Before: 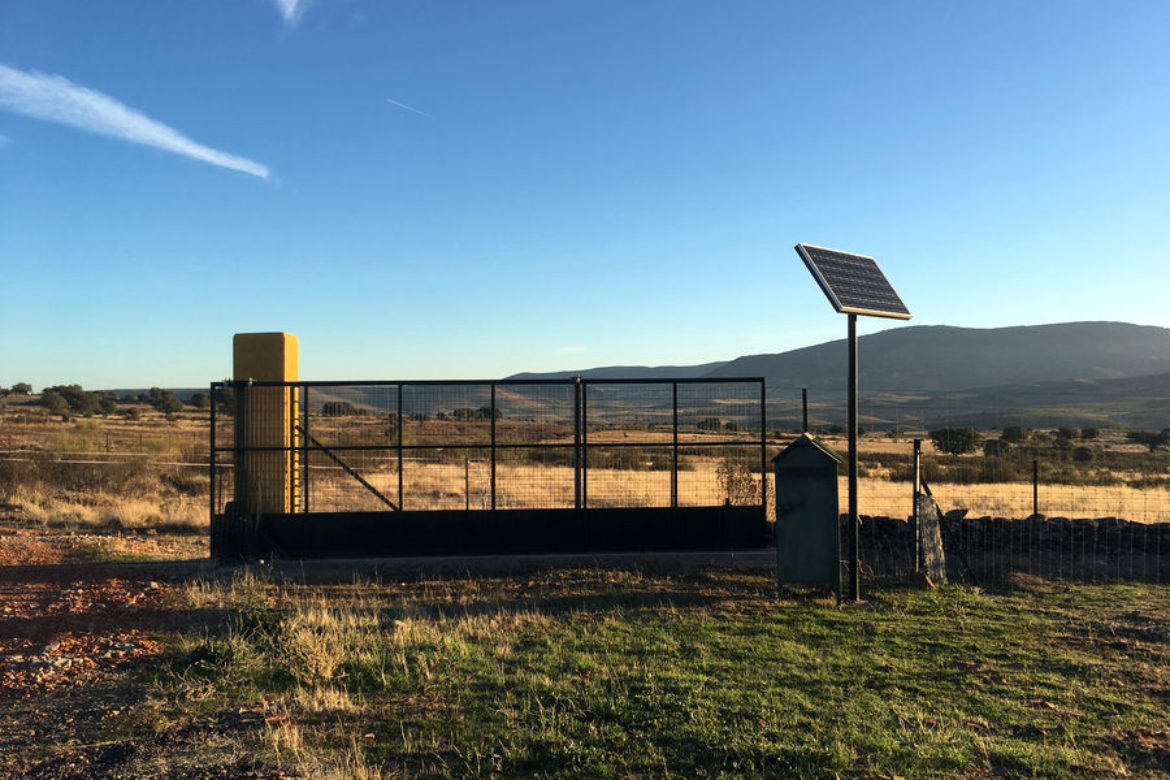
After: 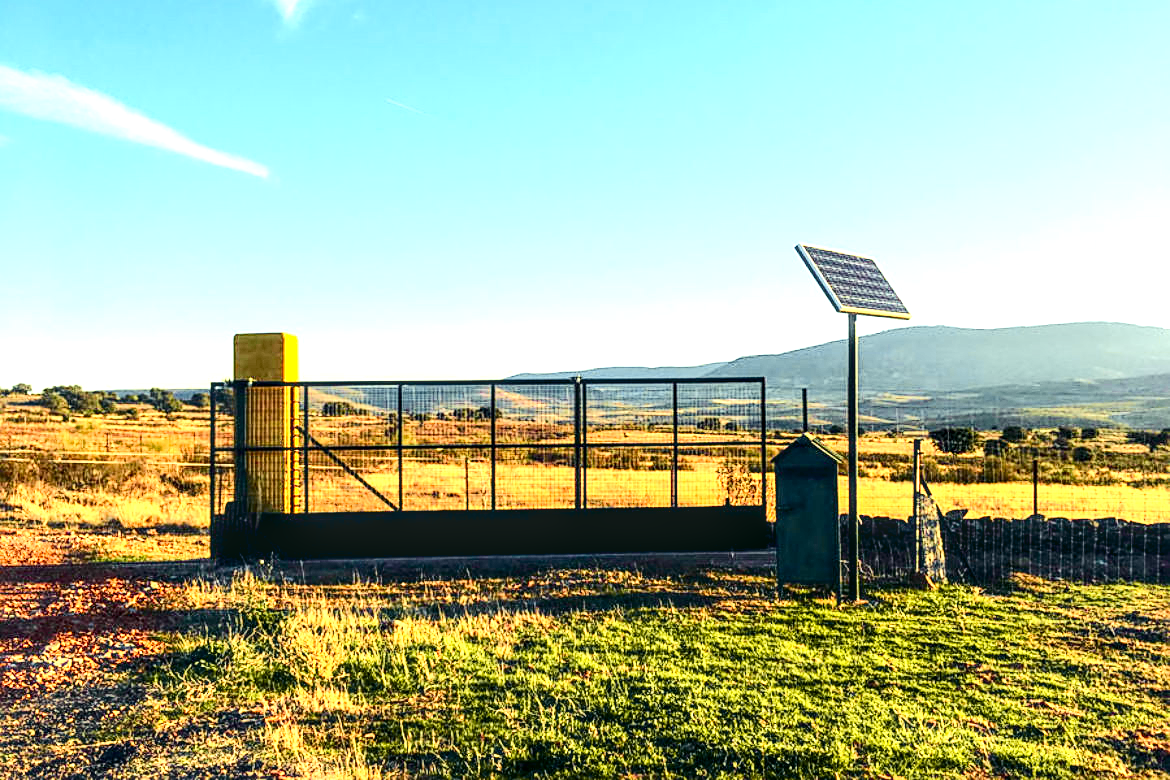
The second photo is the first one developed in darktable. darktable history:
local contrast: highlights 20%, detail 150%
haze removal: strength -0.05
color balance rgb: shadows lift › luminance -21.66%, shadows lift › chroma 6.57%, shadows lift › hue 270°, power › chroma 0.68%, power › hue 60°, highlights gain › luminance 6.08%, highlights gain › chroma 1.33%, highlights gain › hue 90°, global offset › luminance -0.87%, perceptual saturation grading › global saturation 26.86%, perceptual saturation grading › highlights -28.39%, perceptual saturation grading › mid-tones 15.22%, perceptual saturation grading › shadows 33.98%, perceptual brilliance grading › highlights 10%, perceptual brilliance grading › mid-tones 5%
exposure: black level correction 0, exposure 1.388 EV, compensate exposure bias true, compensate highlight preservation false
sharpen: on, module defaults
tone curve: curves: ch0 [(0, 0.036) (0.037, 0.042) (0.184, 0.146) (0.438, 0.521) (0.54, 0.668) (0.698, 0.835) (0.856, 0.92) (1, 0.98)]; ch1 [(0, 0) (0.393, 0.415) (0.447, 0.448) (0.482, 0.459) (0.509, 0.496) (0.527, 0.525) (0.571, 0.602) (0.619, 0.671) (0.715, 0.729) (1, 1)]; ch2 [(0, 0) (0.369, 0.388) (0.449, 0.454) (0.499, 0.5) (0.521, 0.517) (0.53, 0.544) (0.561, 0.607) (0.674, 0.735) (1, 1)], color space Lab, independent channels, preserve colors none
